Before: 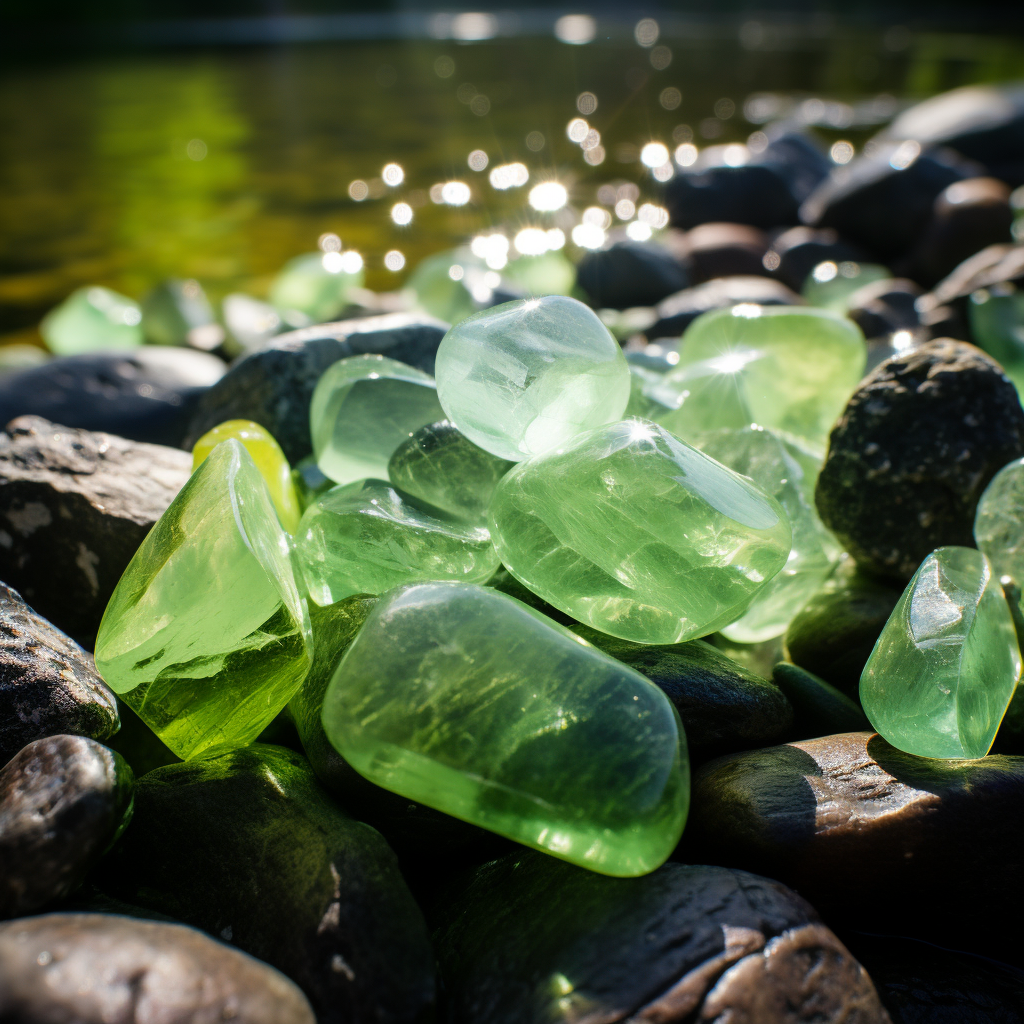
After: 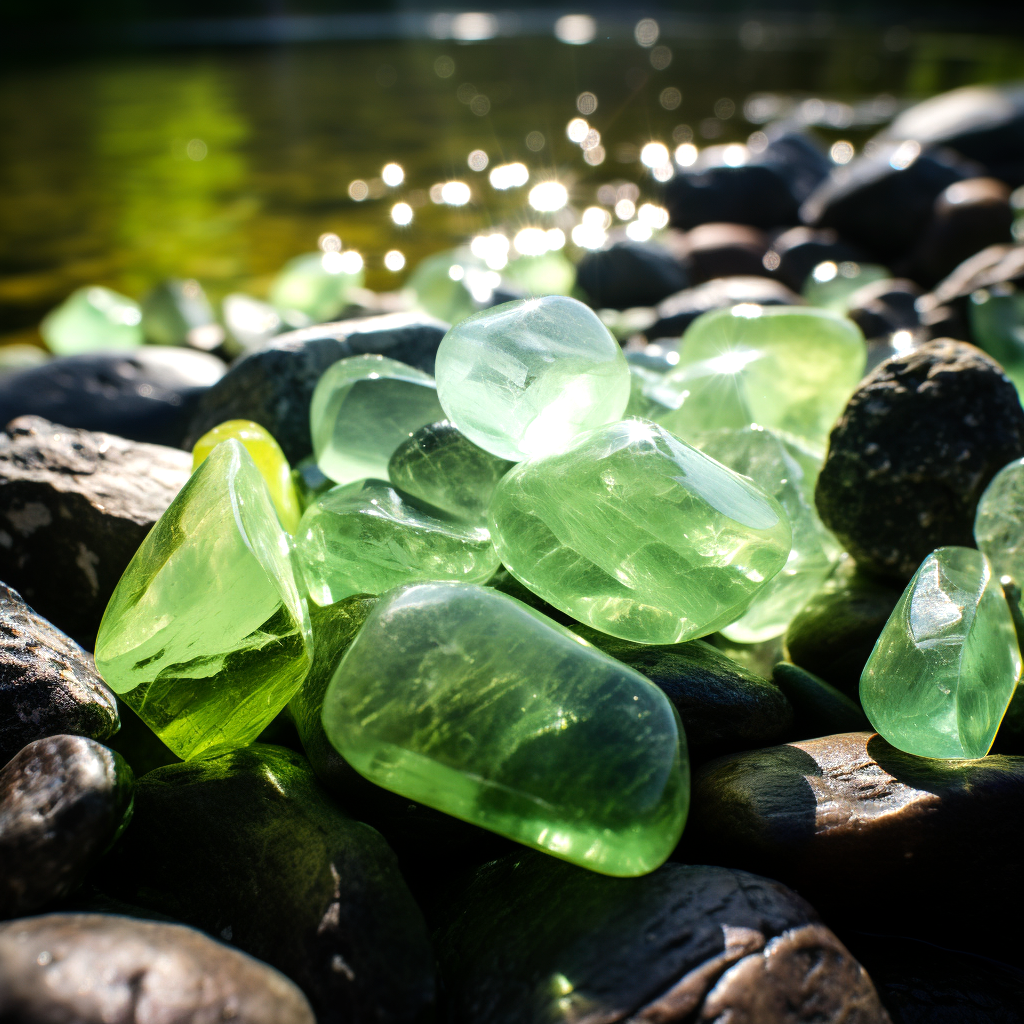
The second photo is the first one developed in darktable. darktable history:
tone equalizer: -8 EV -0.417 EV, -7 EV -0.389 EV, -6 EV -0.333 EV, -5 EV -0.222 EV, -3 EV 0.222 EV, -2 EV 0.333 EV, -1 EV 0.389 EV, +0 EV 0.417 EV, edges refinement/feathering 500, mask exposure compensation -1.25 EV, preserve details no
exposure: compensate highlight preservation false
